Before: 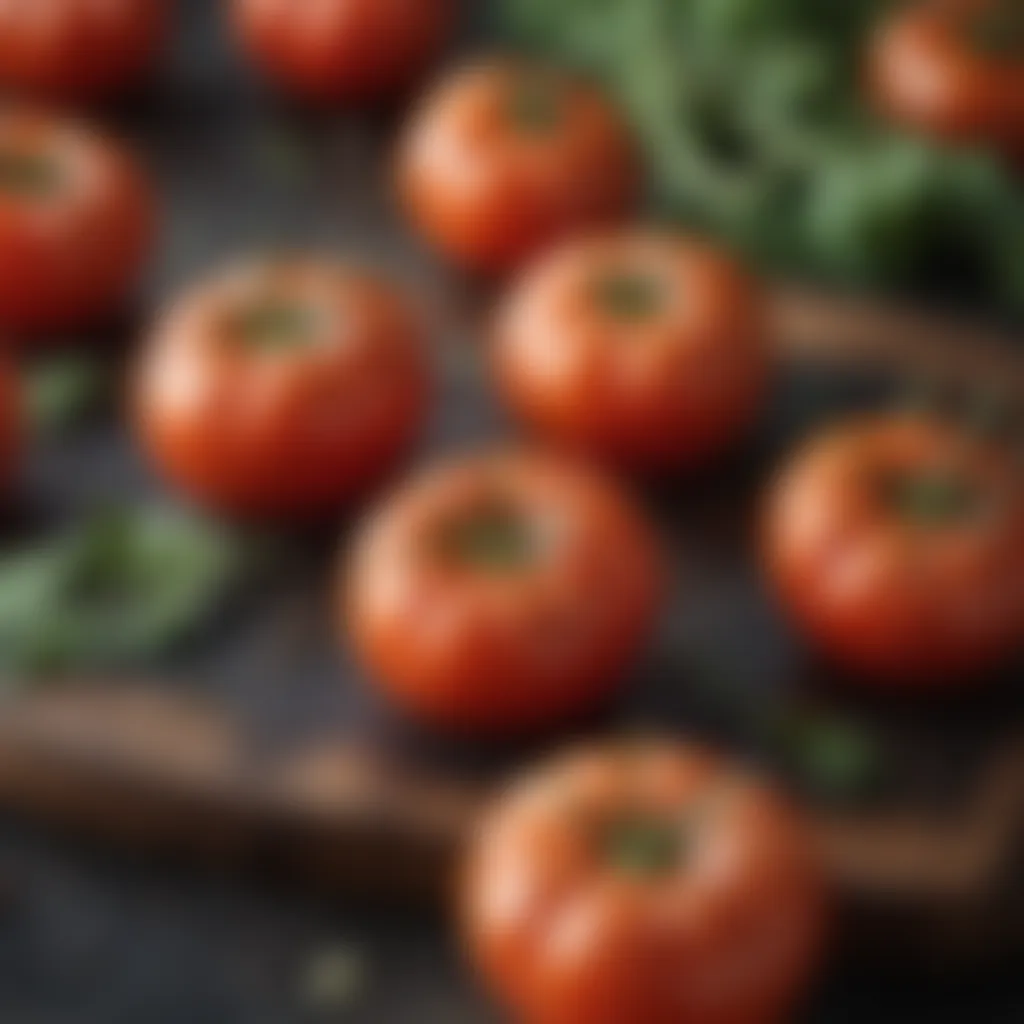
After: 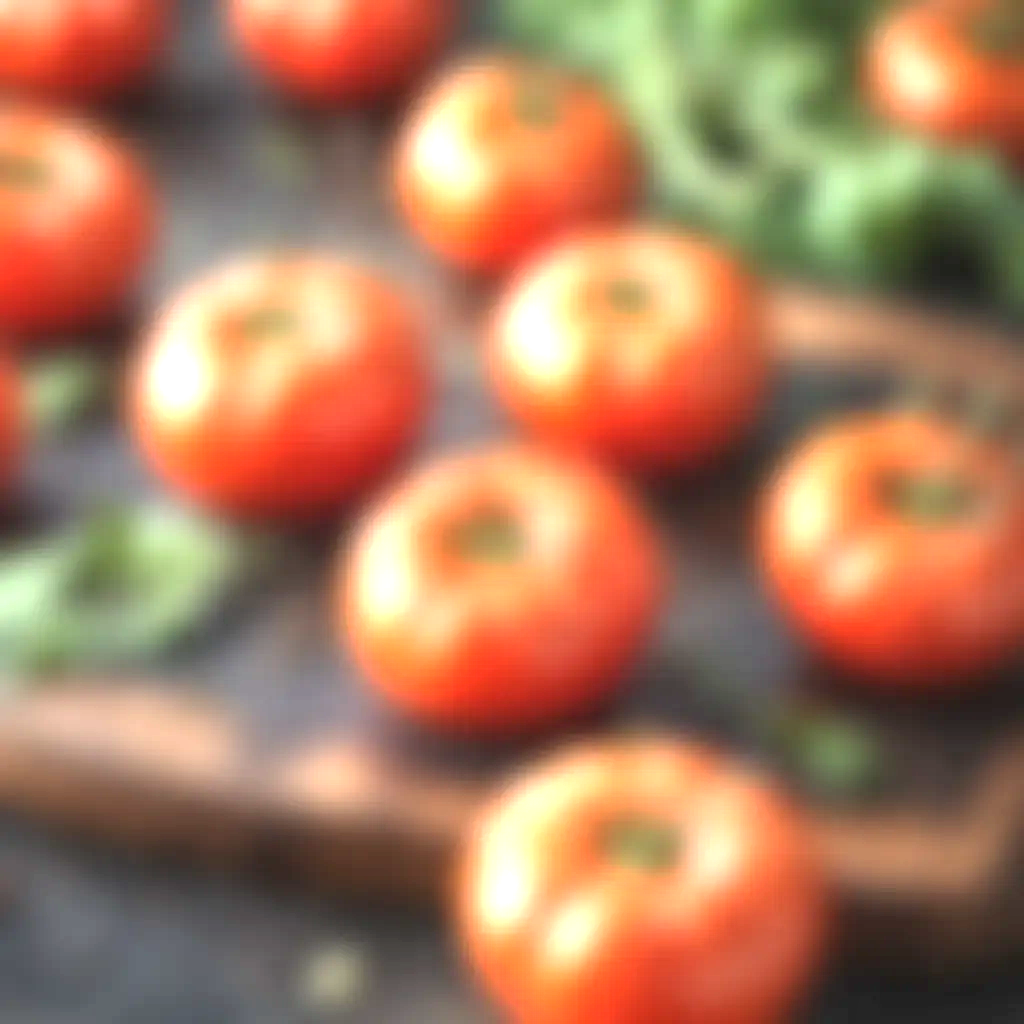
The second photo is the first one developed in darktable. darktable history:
local contrast: detail 110%
exposure: exposure 2.04 EV, compensate highlight preservation false
